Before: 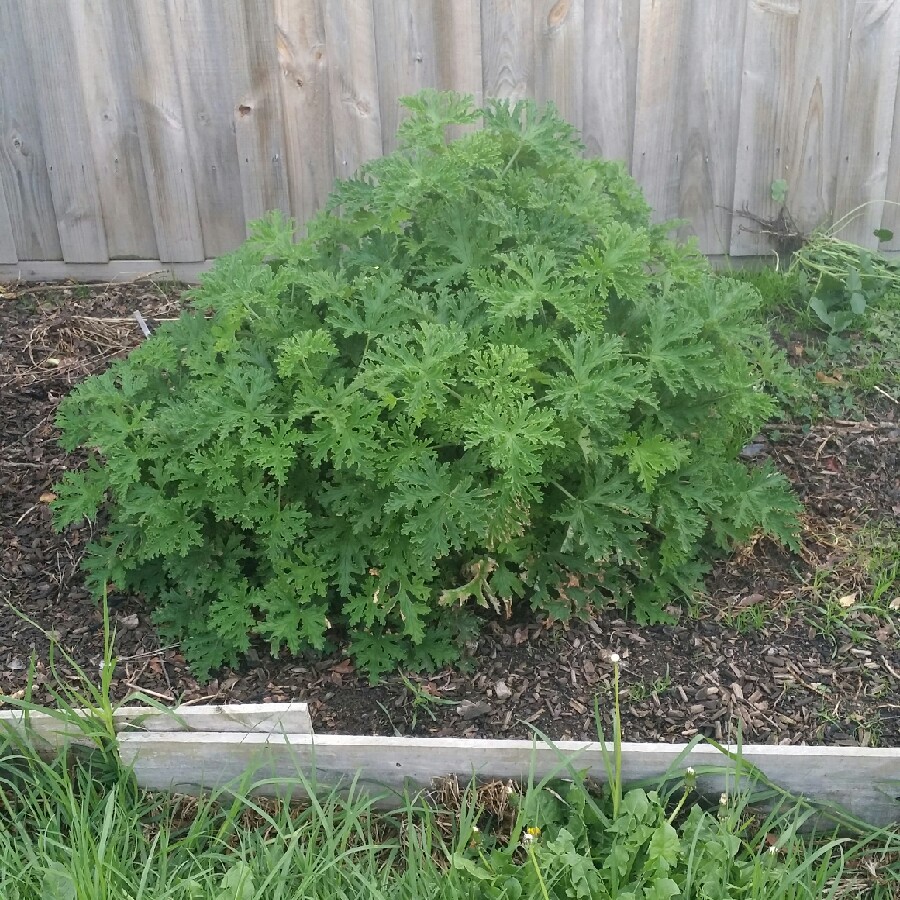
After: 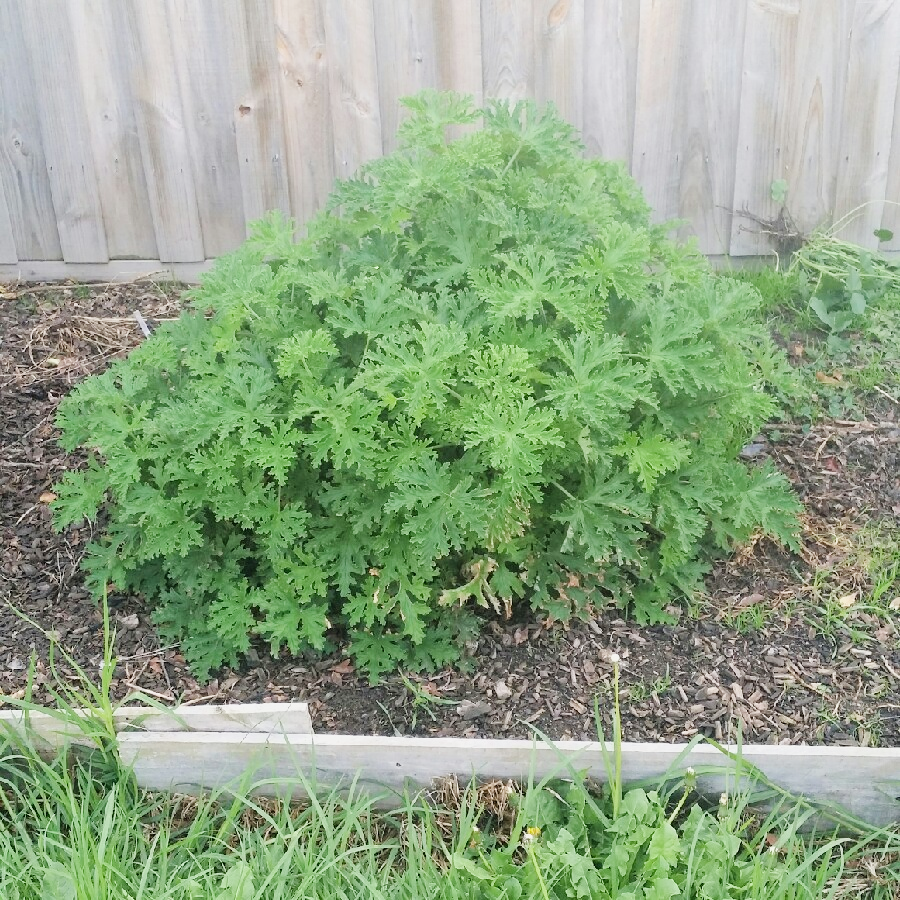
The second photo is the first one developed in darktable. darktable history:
exposure: black level correction 0, exposure 1.098 EV, compensate highlight preservation false
filmic rgb: black relative exposure -7.65 EV, white relative exposure 4.56 EV, threshold 5.95 EV, hardness 3.61, enable highlight reconstruction true
